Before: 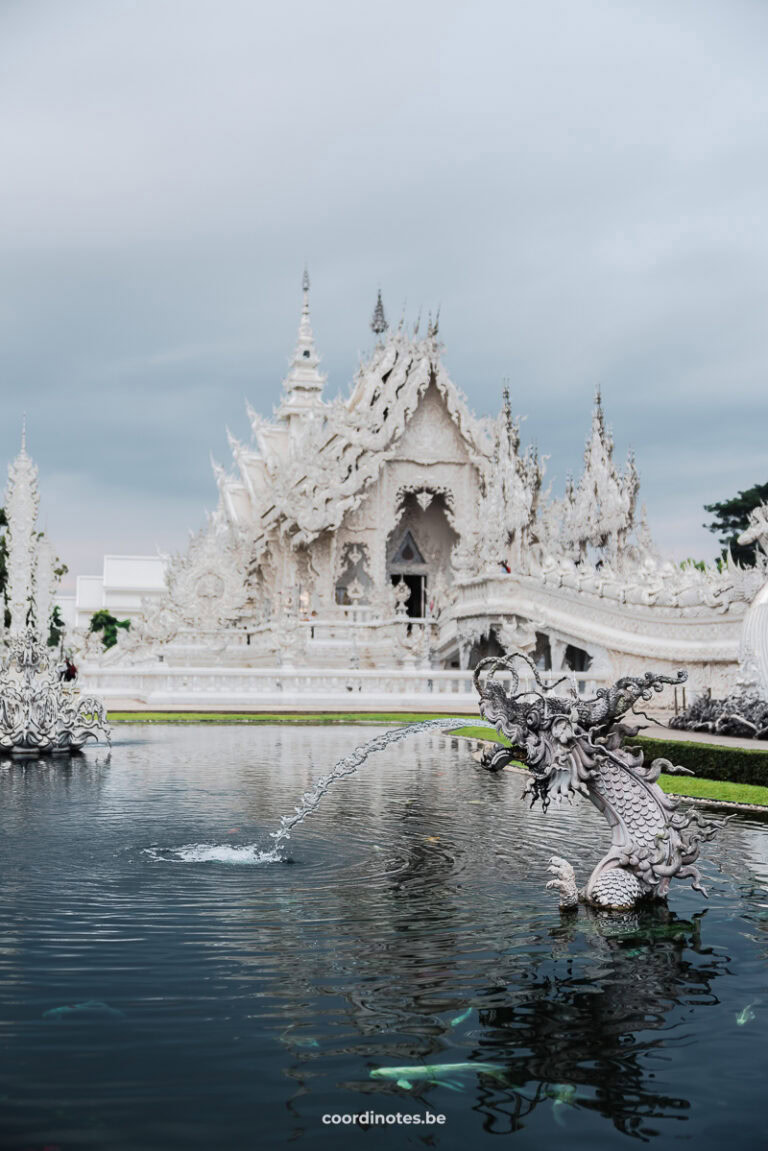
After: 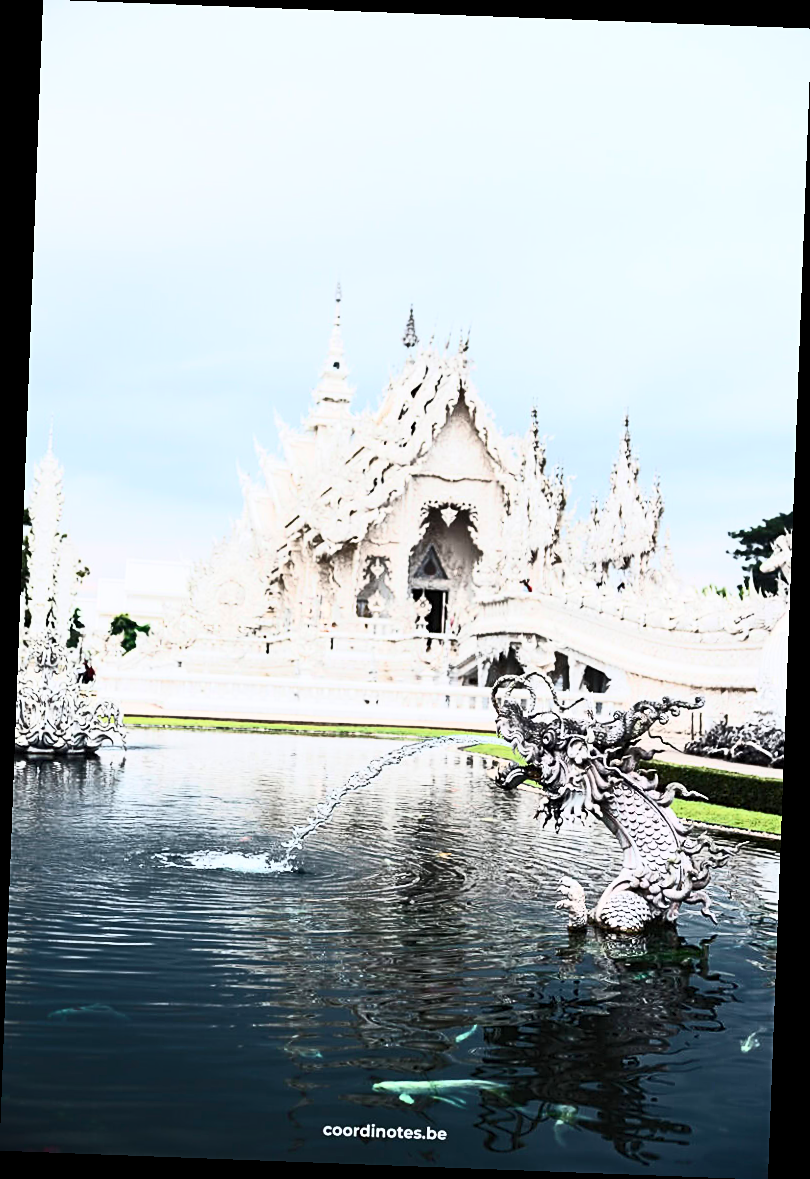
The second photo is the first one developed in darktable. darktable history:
contrast brightness saturation: contrast 0.62, brightness 0.34, saturation 0.14
sharpen: on, module defaults
rotate and perspective: rotation 2.17°, automatic cropping off
